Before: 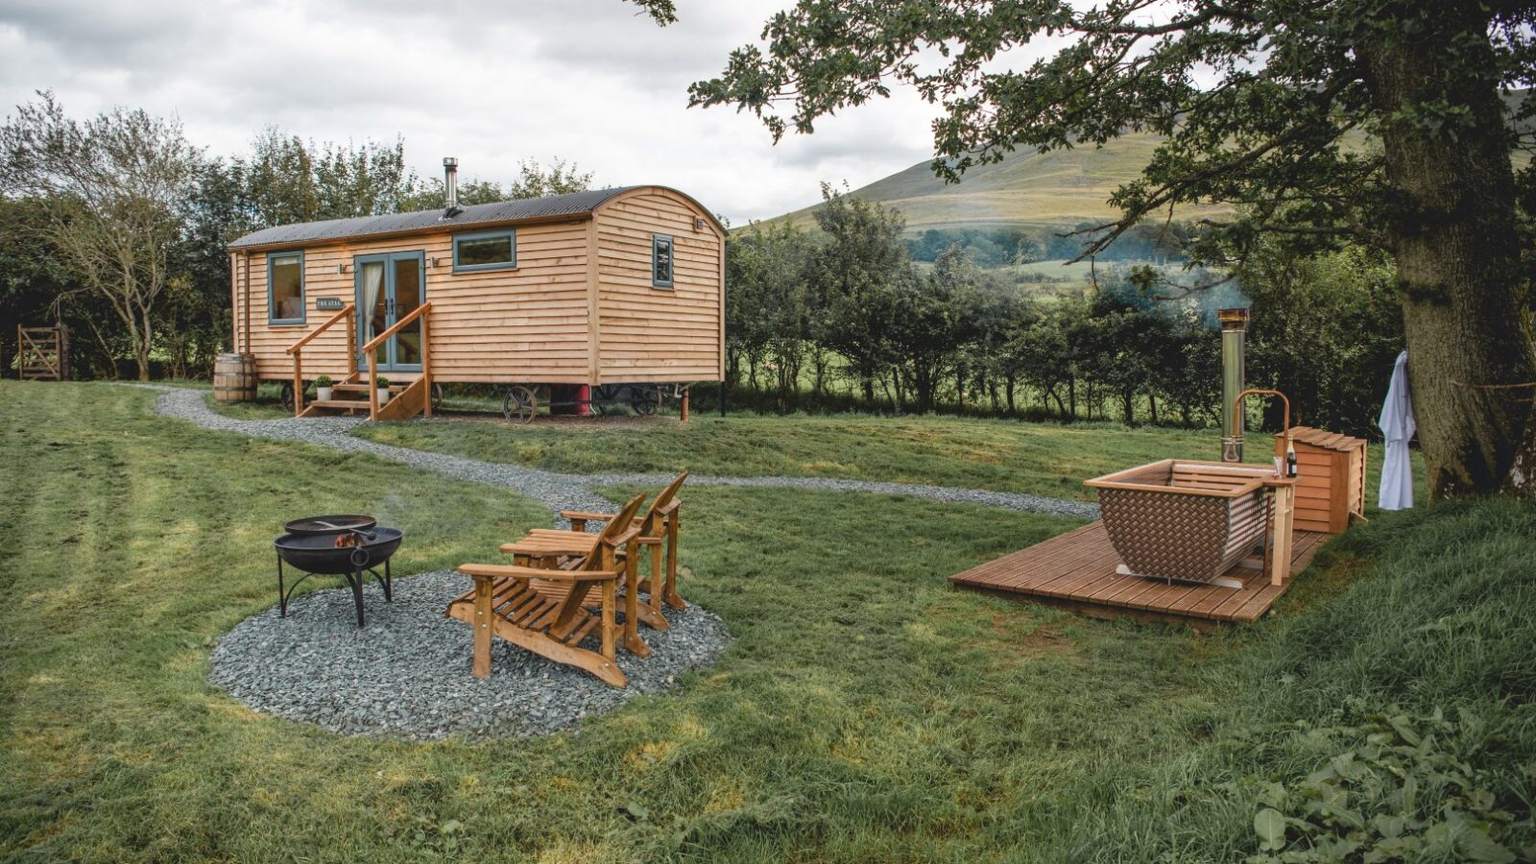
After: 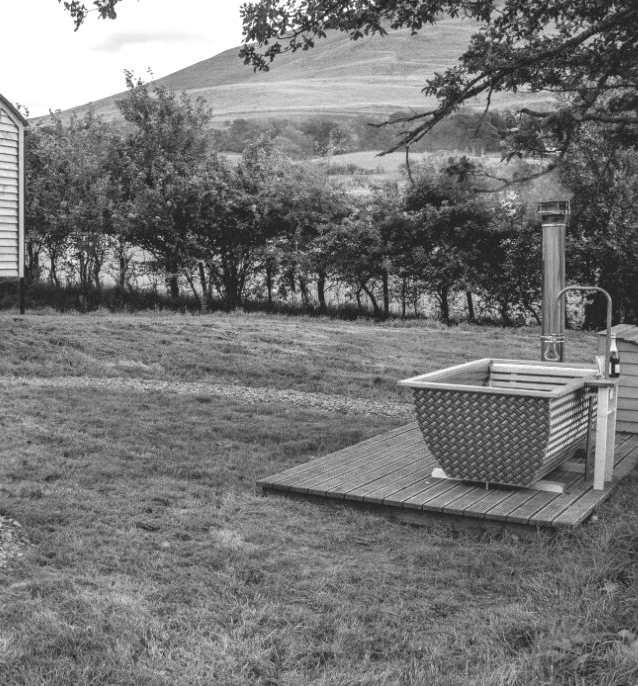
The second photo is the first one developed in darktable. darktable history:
color correction: highlights a* -4.98, highlights b* -3.76, shadows a* 3.83, shadows b* 4.08
color calibration: illuminant as shot in camera, x 0.358, y 0.373, temperature 4628.91 K
monochrome: a 32, b 64, size 2.3
exposure: black level correction -0.002, exposure 0.54 EV, compensate highlight preservation false
grain: coarseness 0.09 ISO, strength 16.61%
crop: left 45.721%, top 13.393%, right 14.118%, bottom 10.01%
